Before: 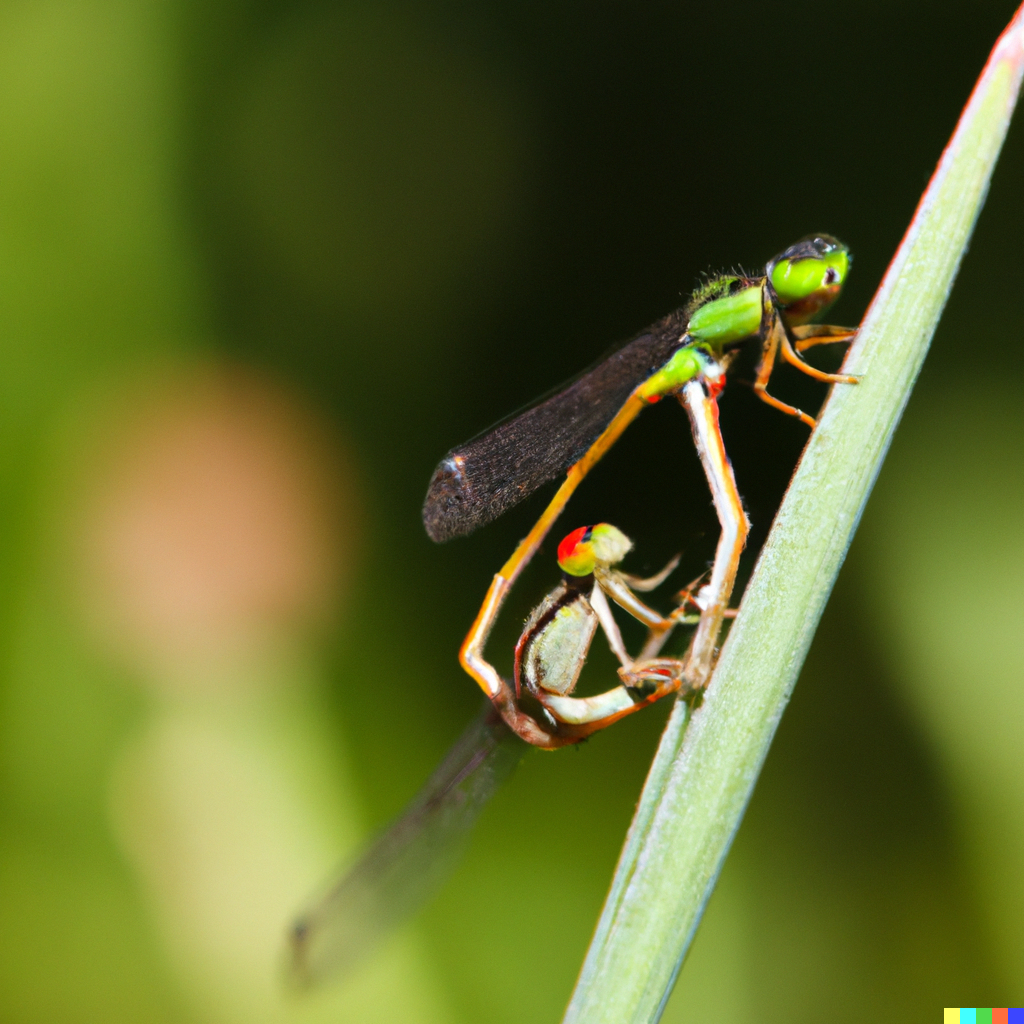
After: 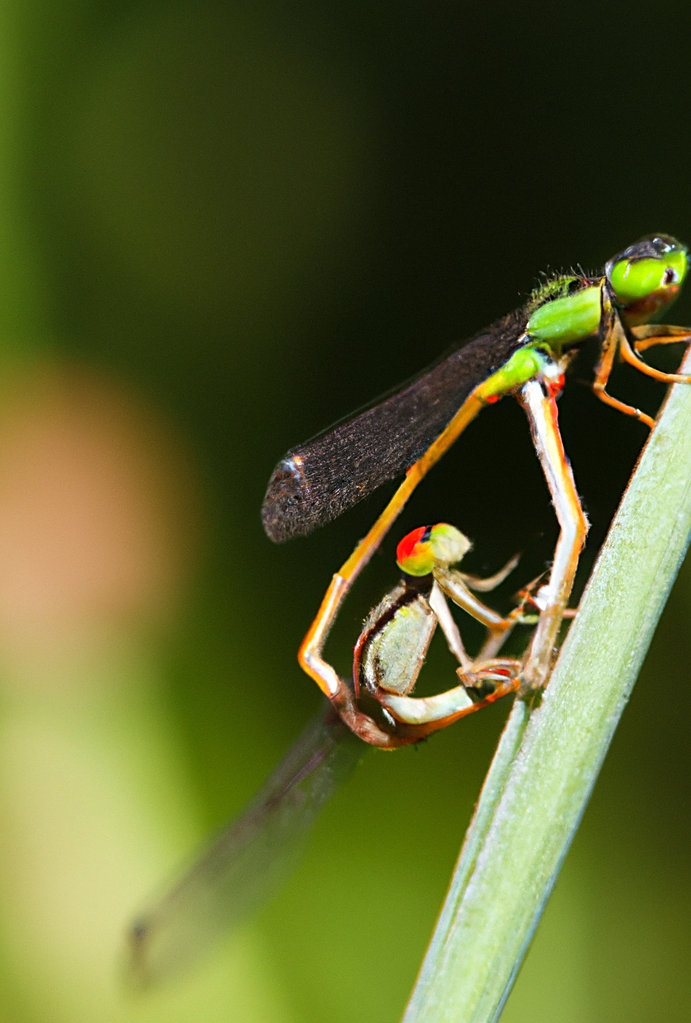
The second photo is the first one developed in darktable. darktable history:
sharpen: on, module defaults
crop and rotate: left 15.744%, right 16.717%
